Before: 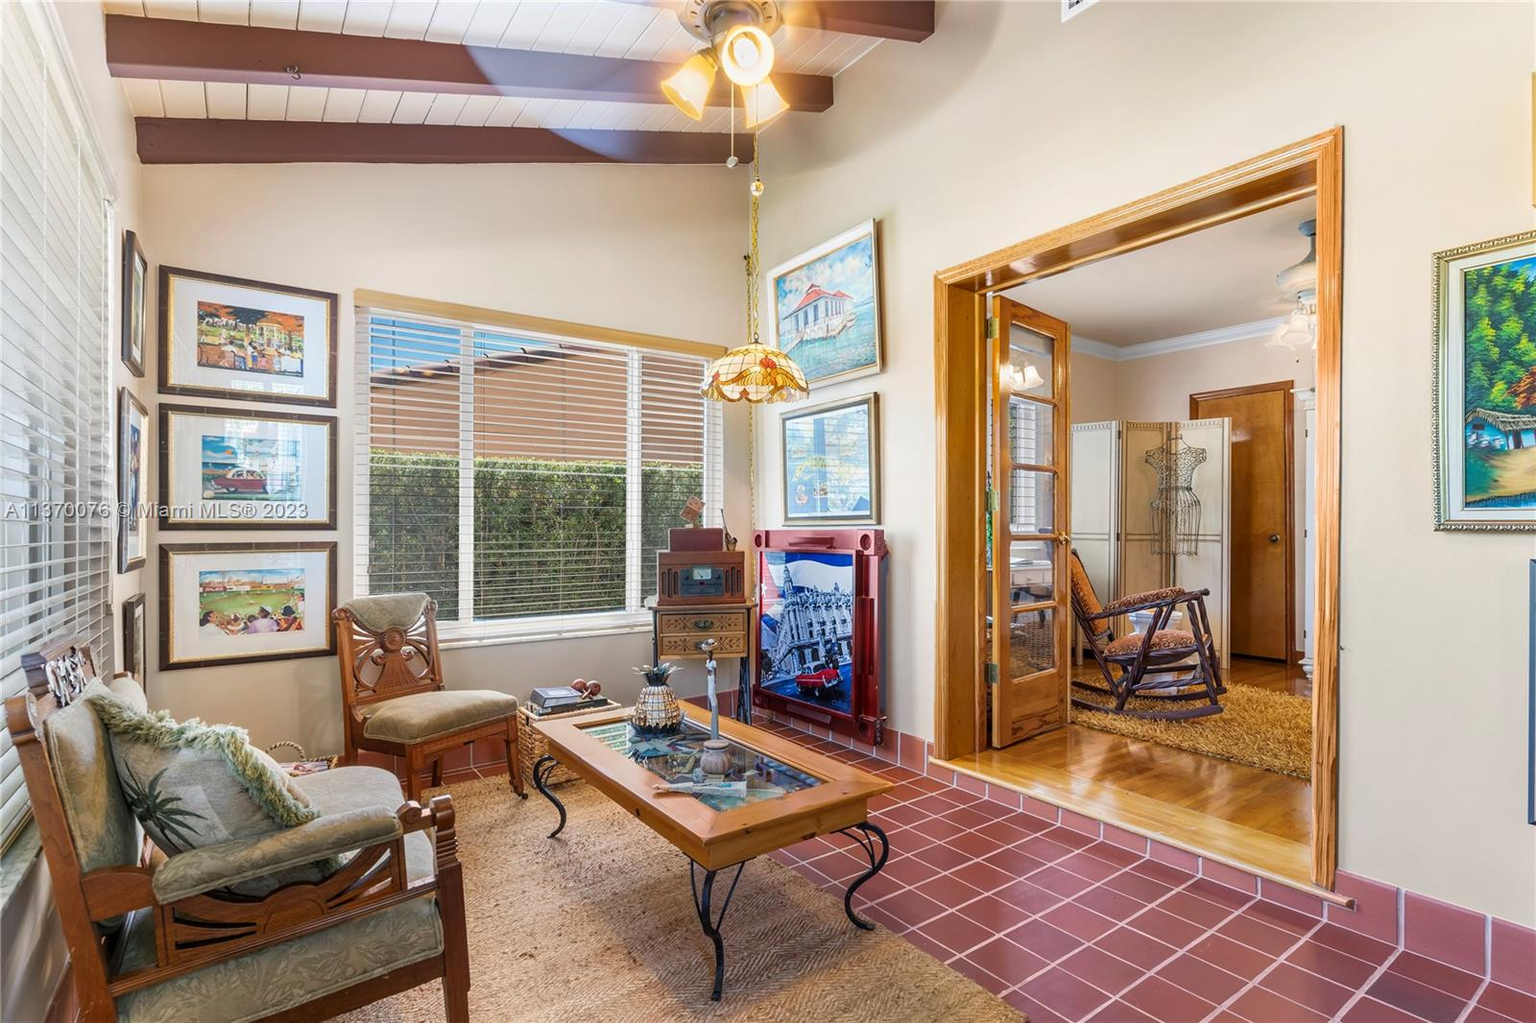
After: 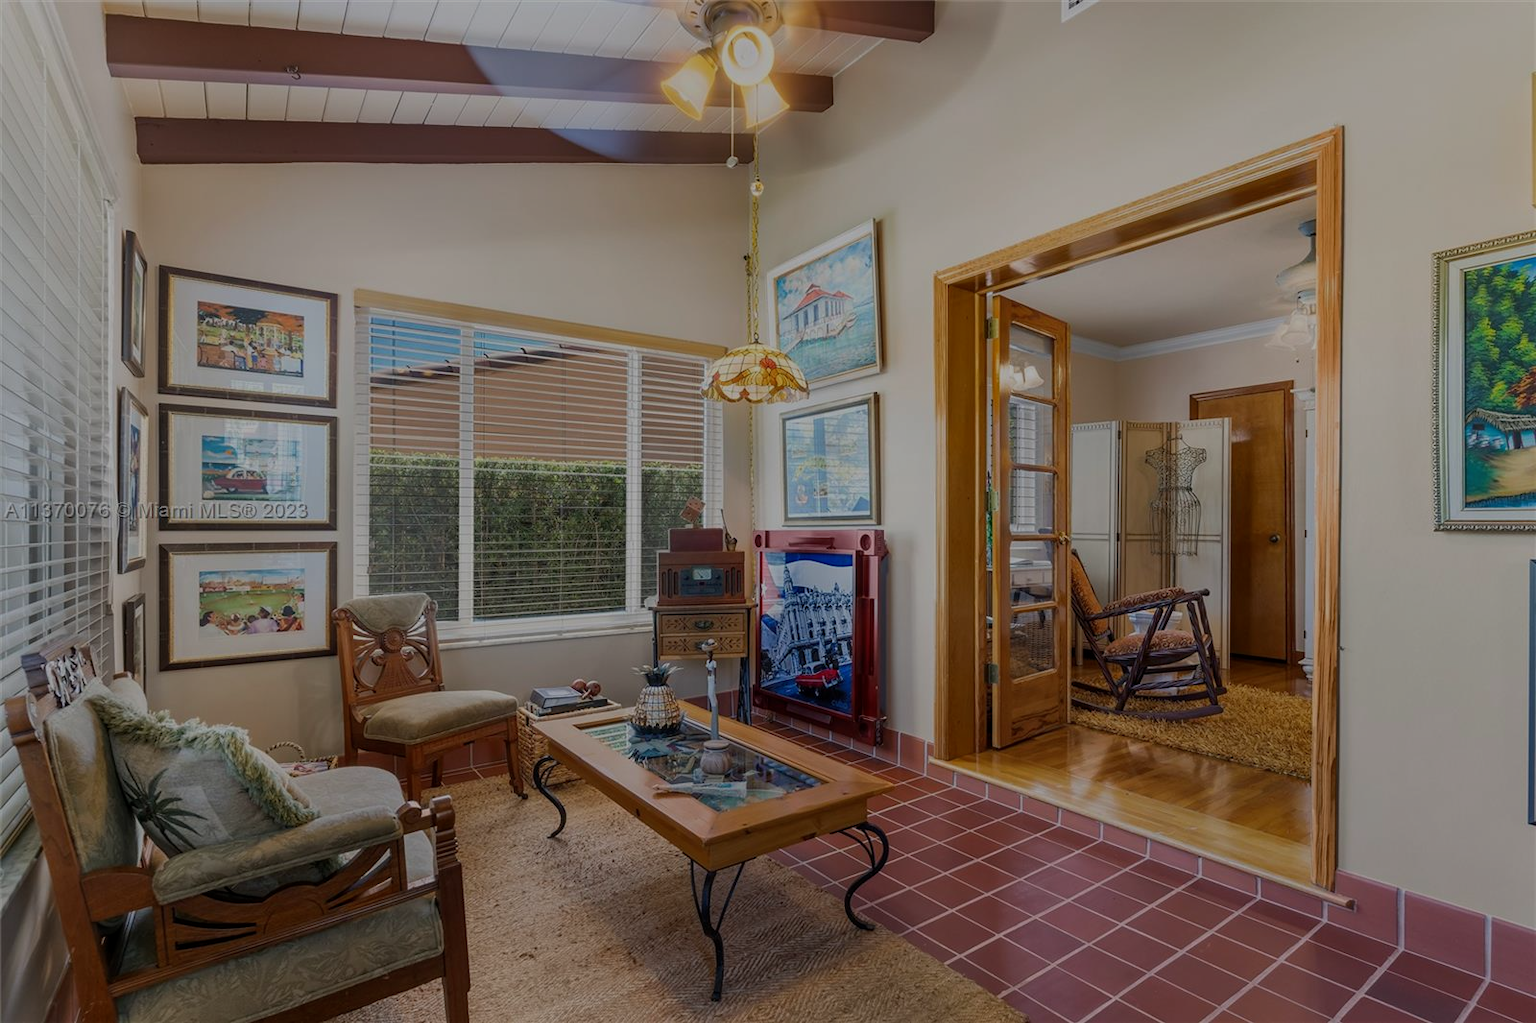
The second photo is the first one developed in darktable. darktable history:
exposure: black level correction 0.001, exposure 1.737 EV, compensate exposure bias true, compensate highlight preservation false
